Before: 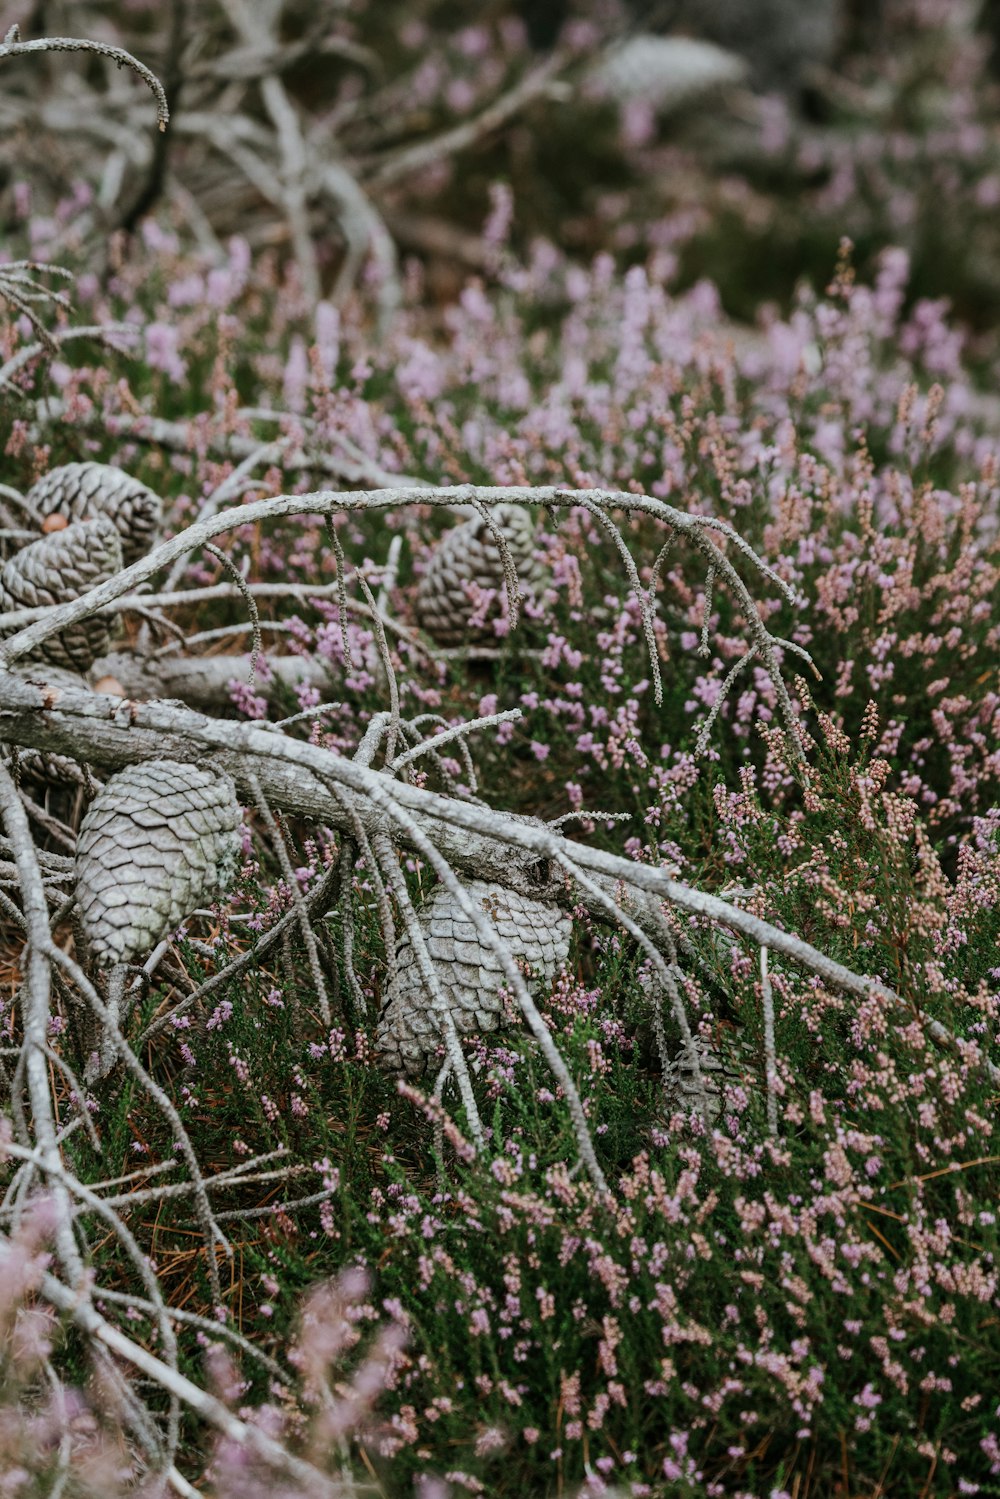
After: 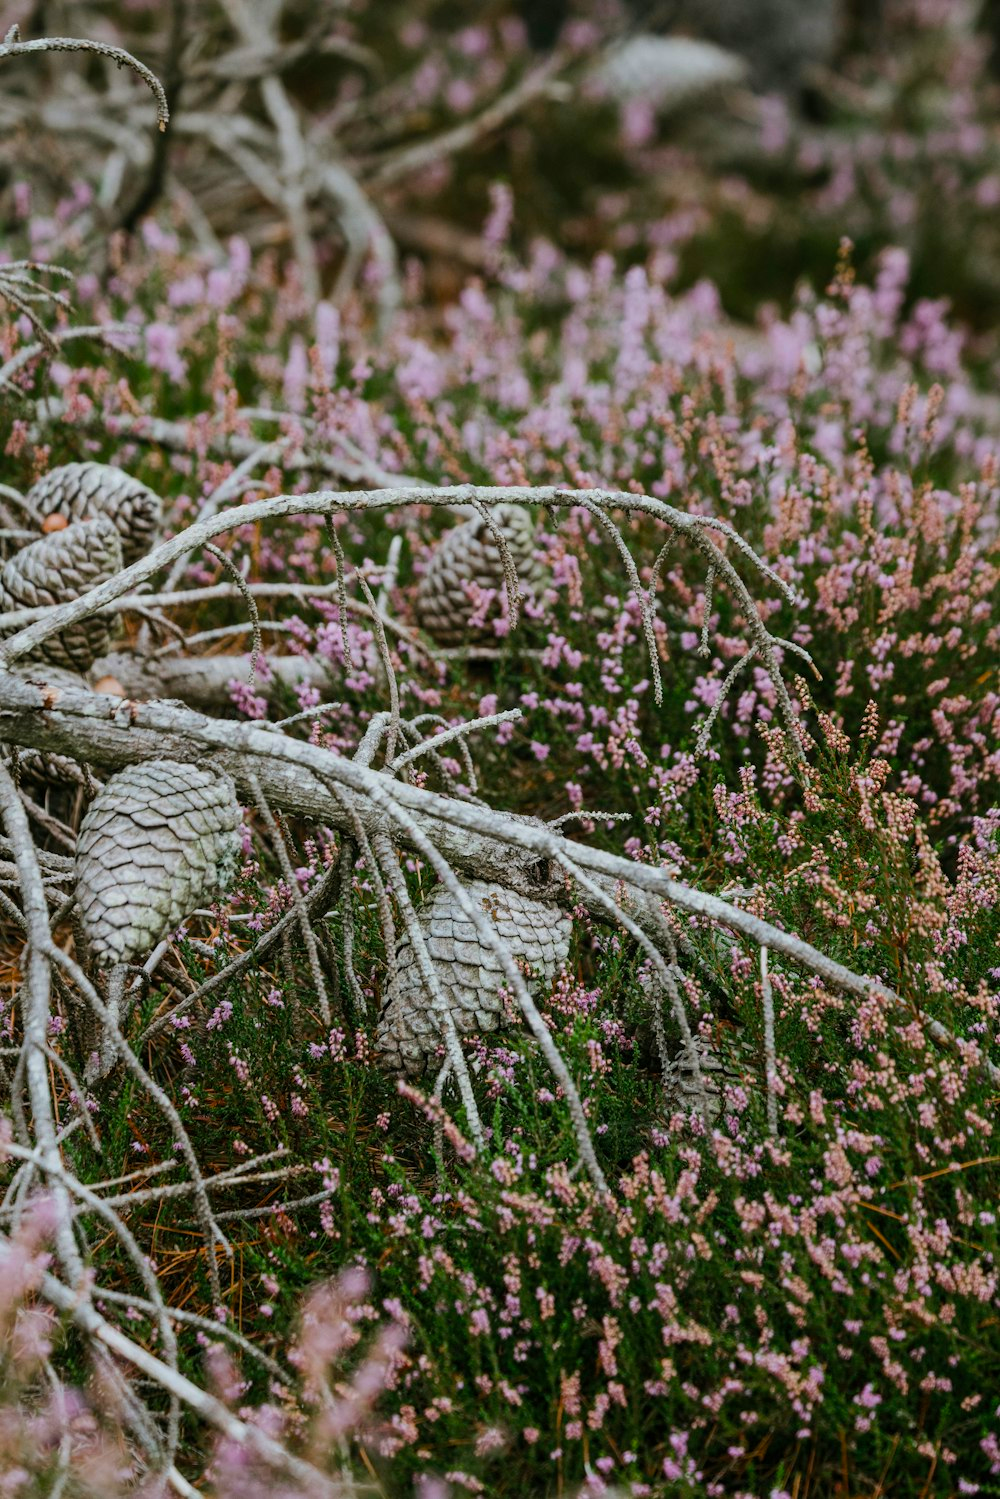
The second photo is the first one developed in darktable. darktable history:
color balance rgb: perceptual saturation grading › global saturation 30%, global vibrance 20%
white balance: emerald 1
